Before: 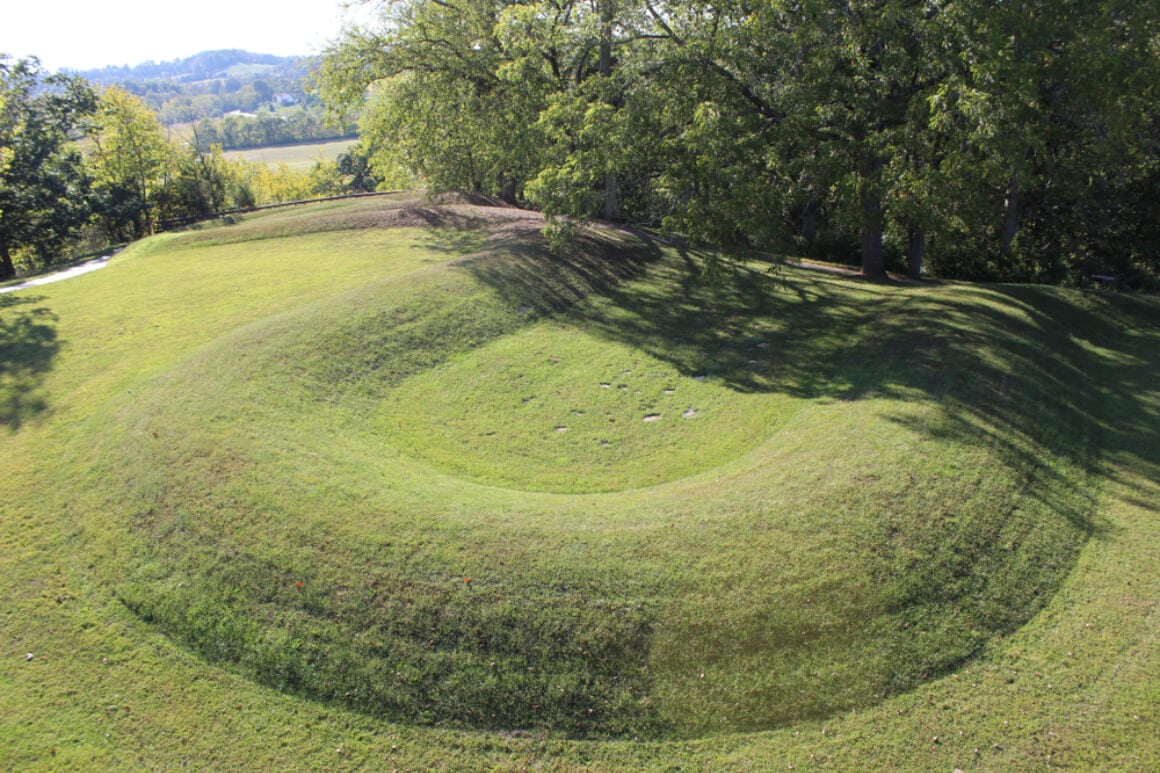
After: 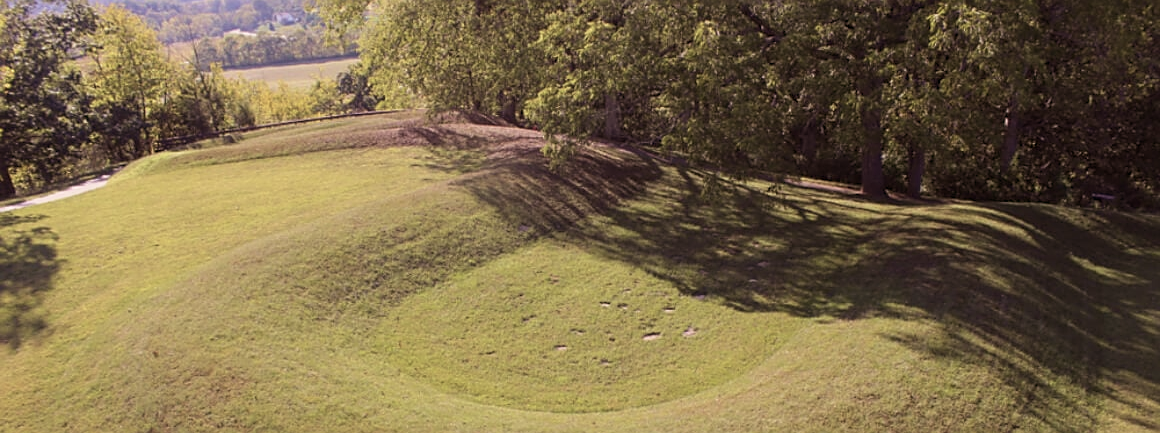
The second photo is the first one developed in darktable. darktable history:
crop and rotate: top 10.605%, bottom 33.274%
exposure: exposure -0.36 EV, compensate highlight preservation false
color correction: highlights a* 5.59, highlights b* 5.24, saturation 0.68
velvia: strength 40%
white balance: red 1, blue 1
rgb levels: mode RGB, independent channels, levels [[0, 0.474, 1], [0, 0.5, 1], [0, 0.5, 1]]
sharpen: on, module defaults
